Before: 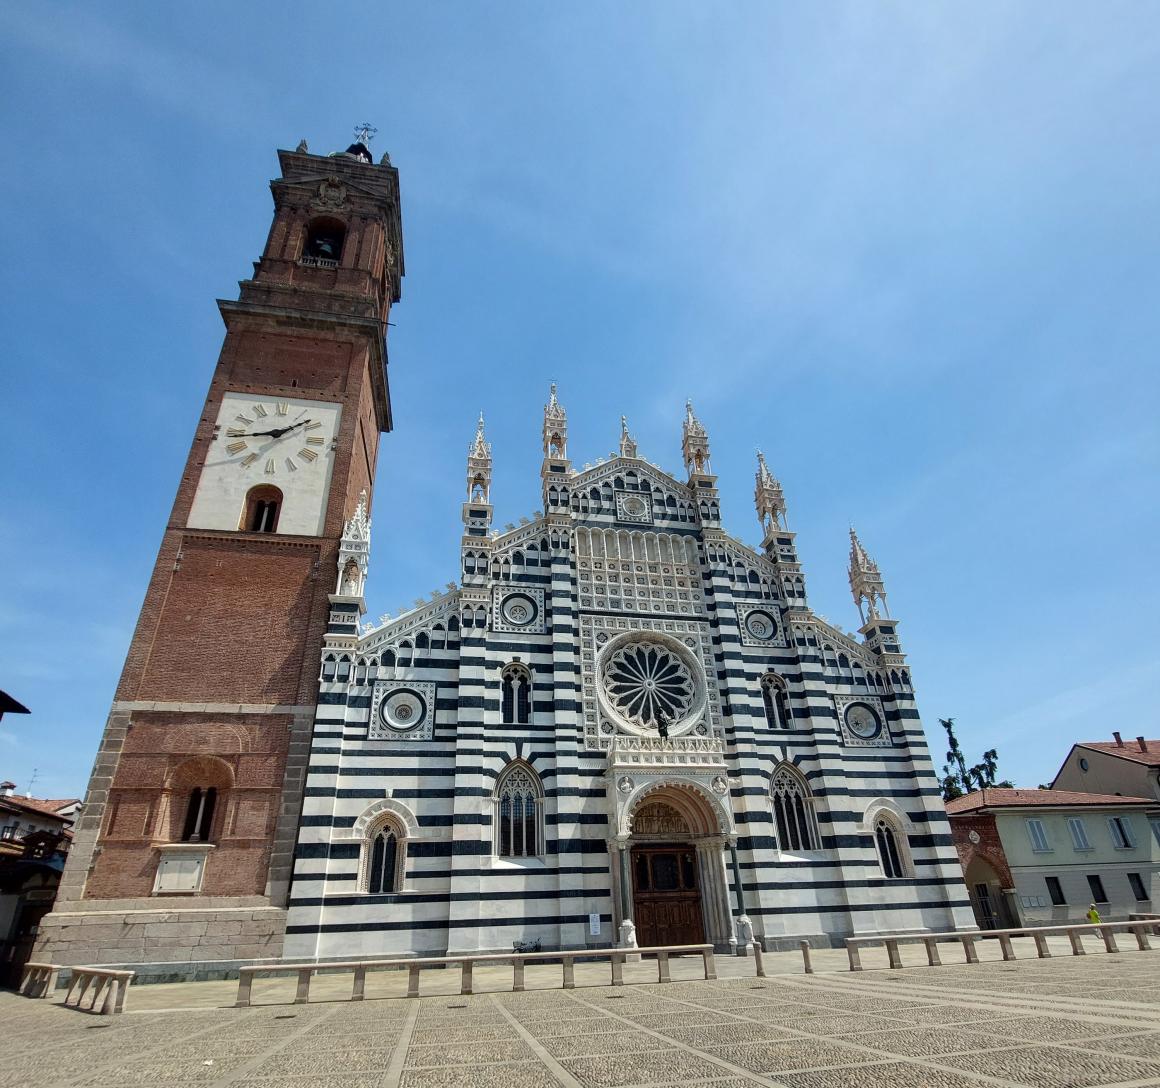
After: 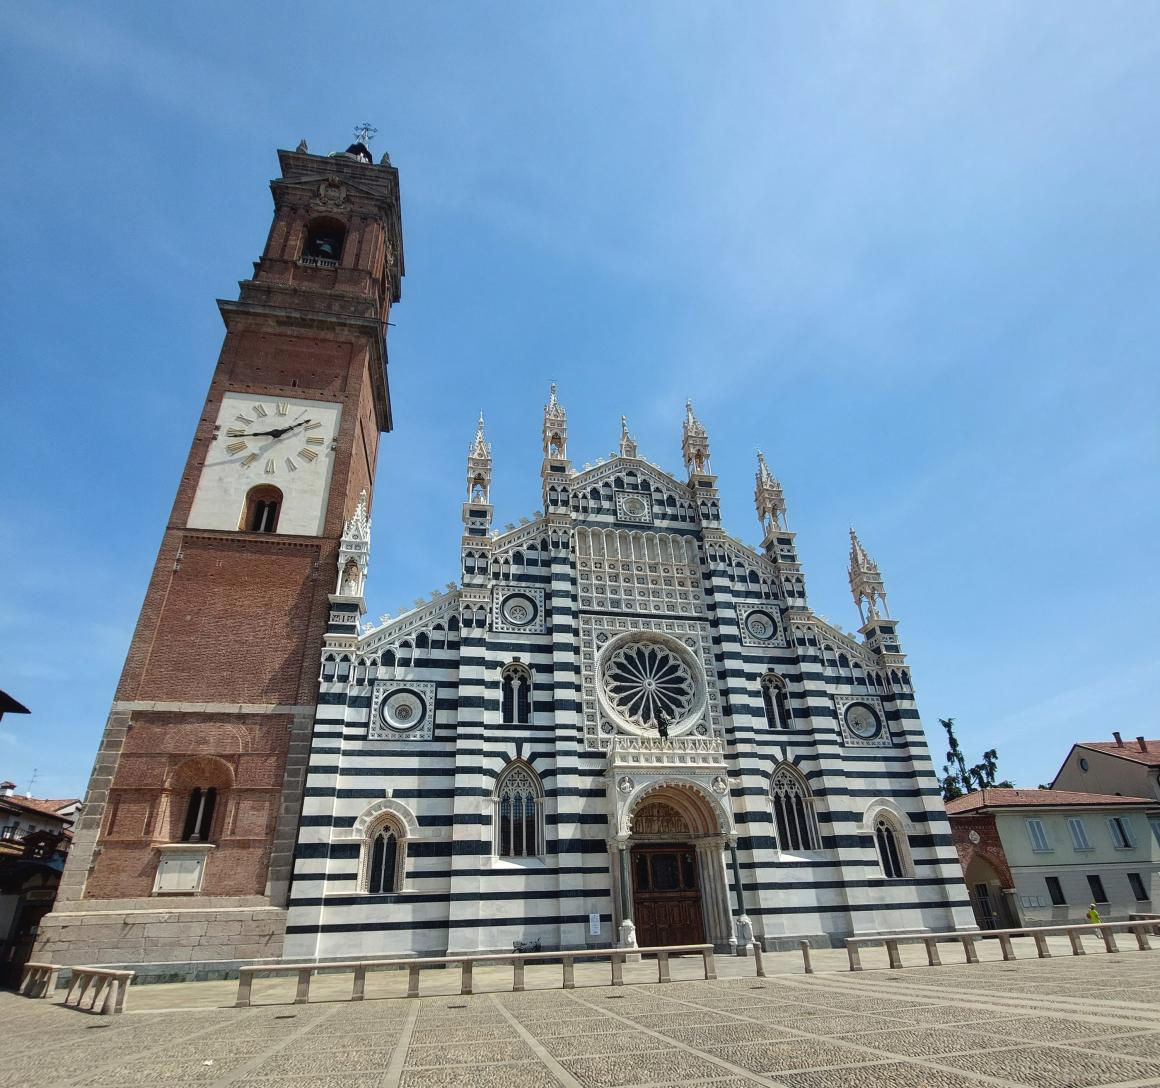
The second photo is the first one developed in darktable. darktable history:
exposure: black level correction -0.004, exposure 0.034 EV, compensate exposure bias true, compensate highlight preservation false
